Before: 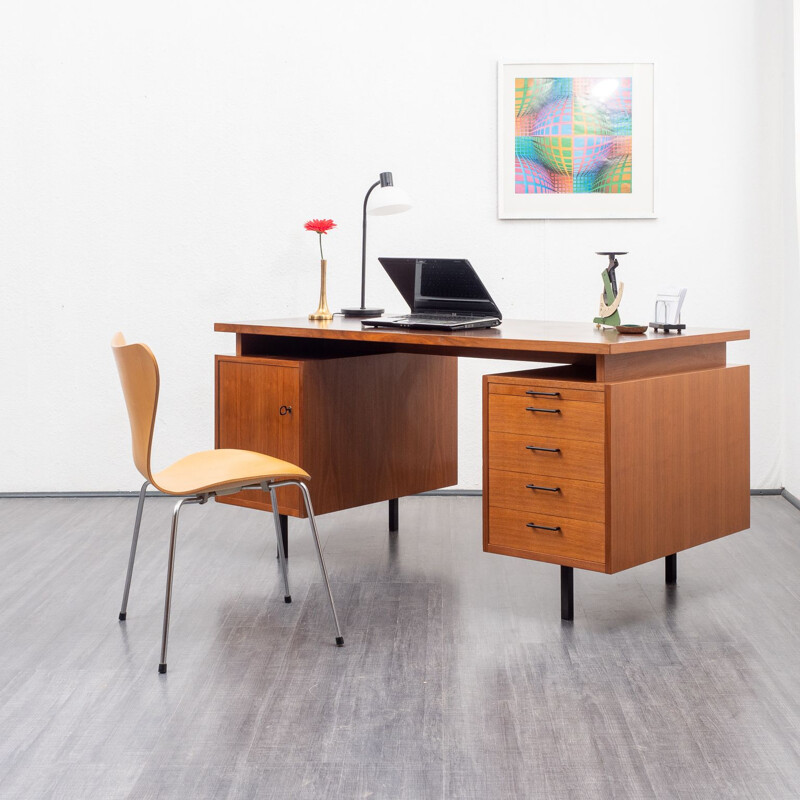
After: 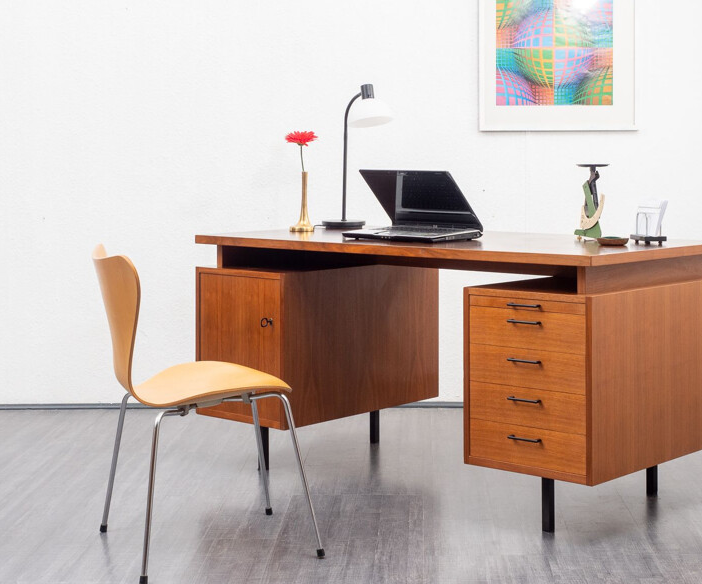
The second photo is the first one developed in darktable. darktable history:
crop and rotate: left 2.48%, top 11.082%, right 9.702%, bottom 15.88%
